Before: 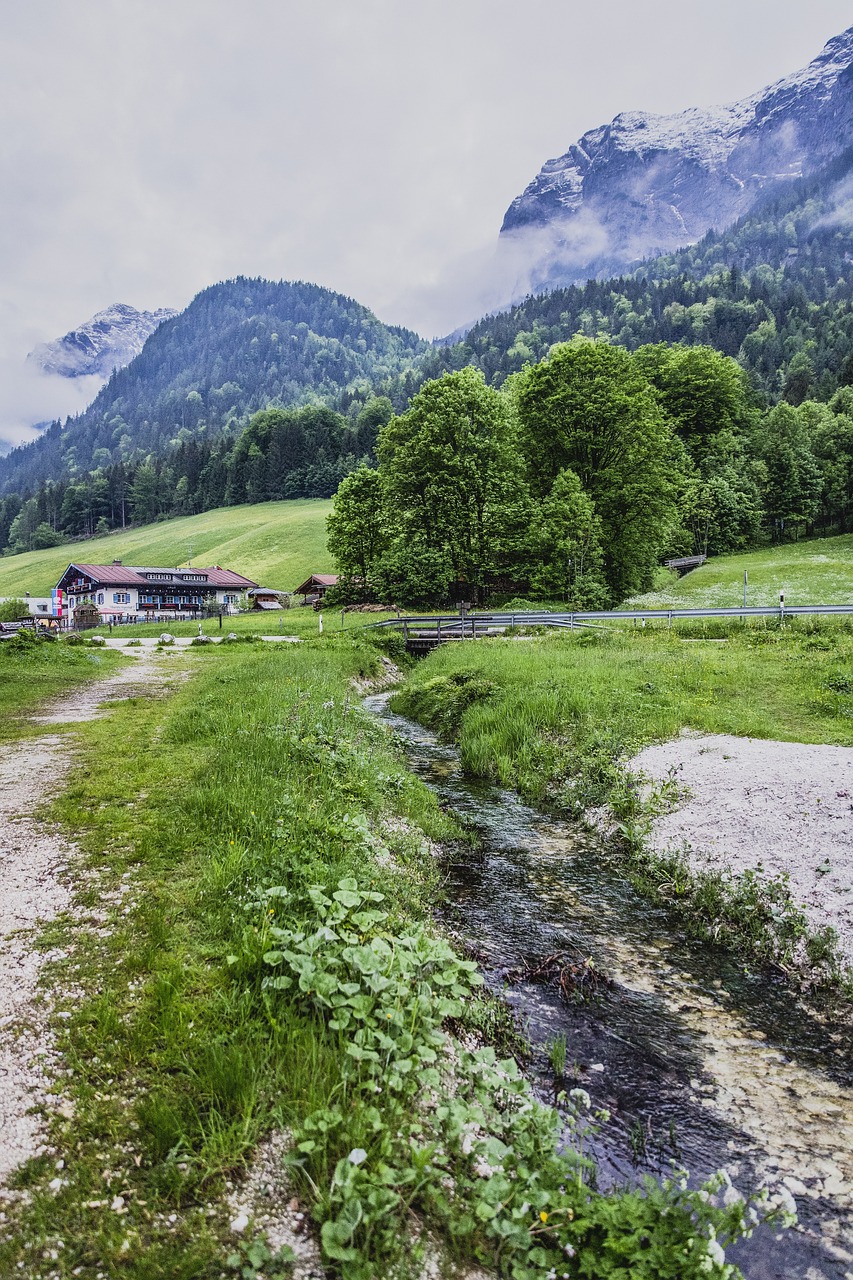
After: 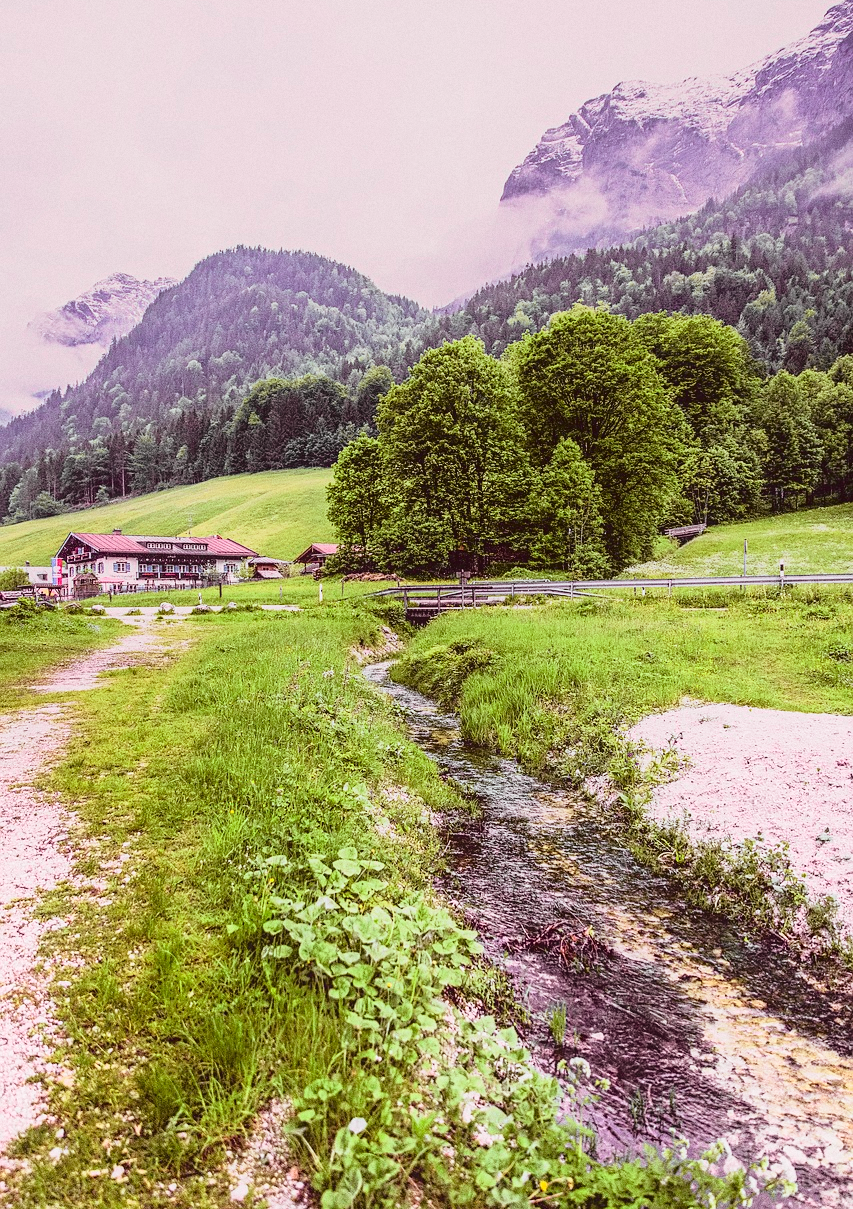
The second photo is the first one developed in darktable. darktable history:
white balance: red 1.004, blue 1.024
exposure: black level correction 0, exposure 0.5 EV, compensate exposure bias true, compensate highlight preservation false
grain: coarseness 7.08 ISO, strength 21.67%, mid-tones bias 59.58%
tone curve: curves: ch0 [(0, 0.014) (0.17, 0.099) (0.392, 0.438) (0.725, 0.828) (0.872, 0.918) (1, 0.981)]; ch1 [(0, 0) (0.402, 0.36) (0.489, 0.491) (0.5, 0.503) (0.515, 0.52) (0.545, 0.574) (0.615, 0.662) (0.701, 0.725) (1, 1)]; ch2 [(0, 0) (0.42, 0.458) (0.485, 0.499) (0.503, 0.503) (0.531, 0.542) (0.561, 0.594) (0.644, 0.694) (0.717, 0.753) (1, 0.991)], color space Lab, independent channels
contrast equalizer: y [[0.439, 0.44, 0.442, 0.457, 0.493, 0.498], [0.5 ×6], [0.5 ×6], [0 ×6], [0 ×6]]
rgb levels: mode RGB, independent channels, levels [[0, 0.474, 1], [0, 0.5, 1], [0, 0.5, 1]]
graduated density: rotation -0.352°, offset 57.64
crop and rotate: top 2.479%, bottom 3.018%
